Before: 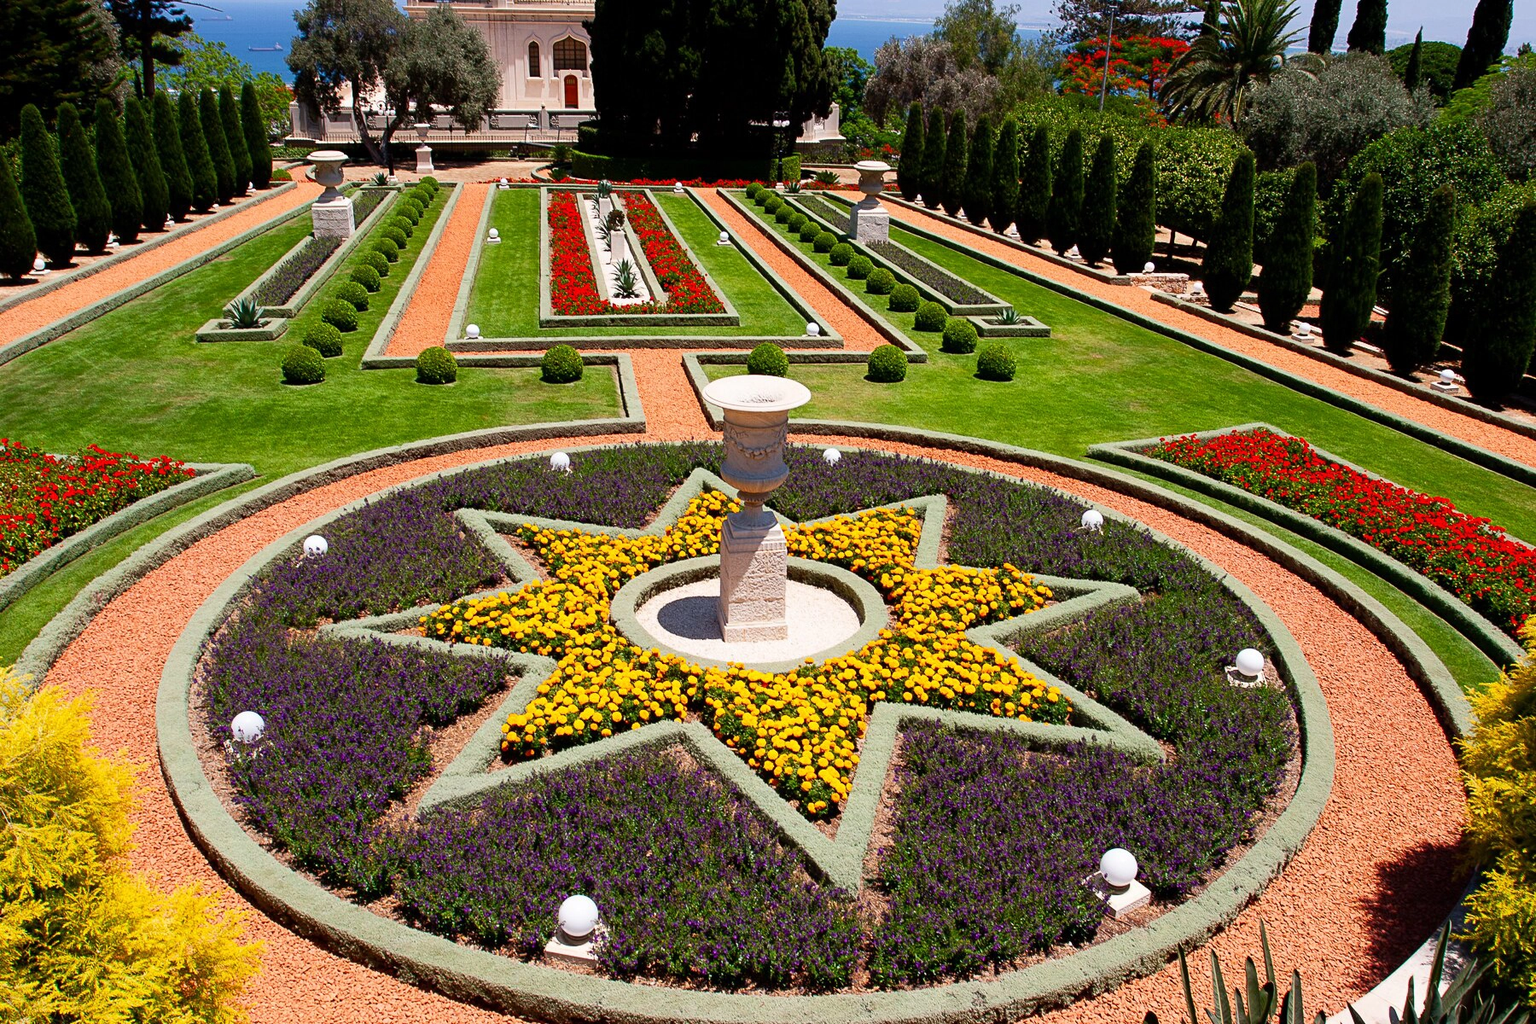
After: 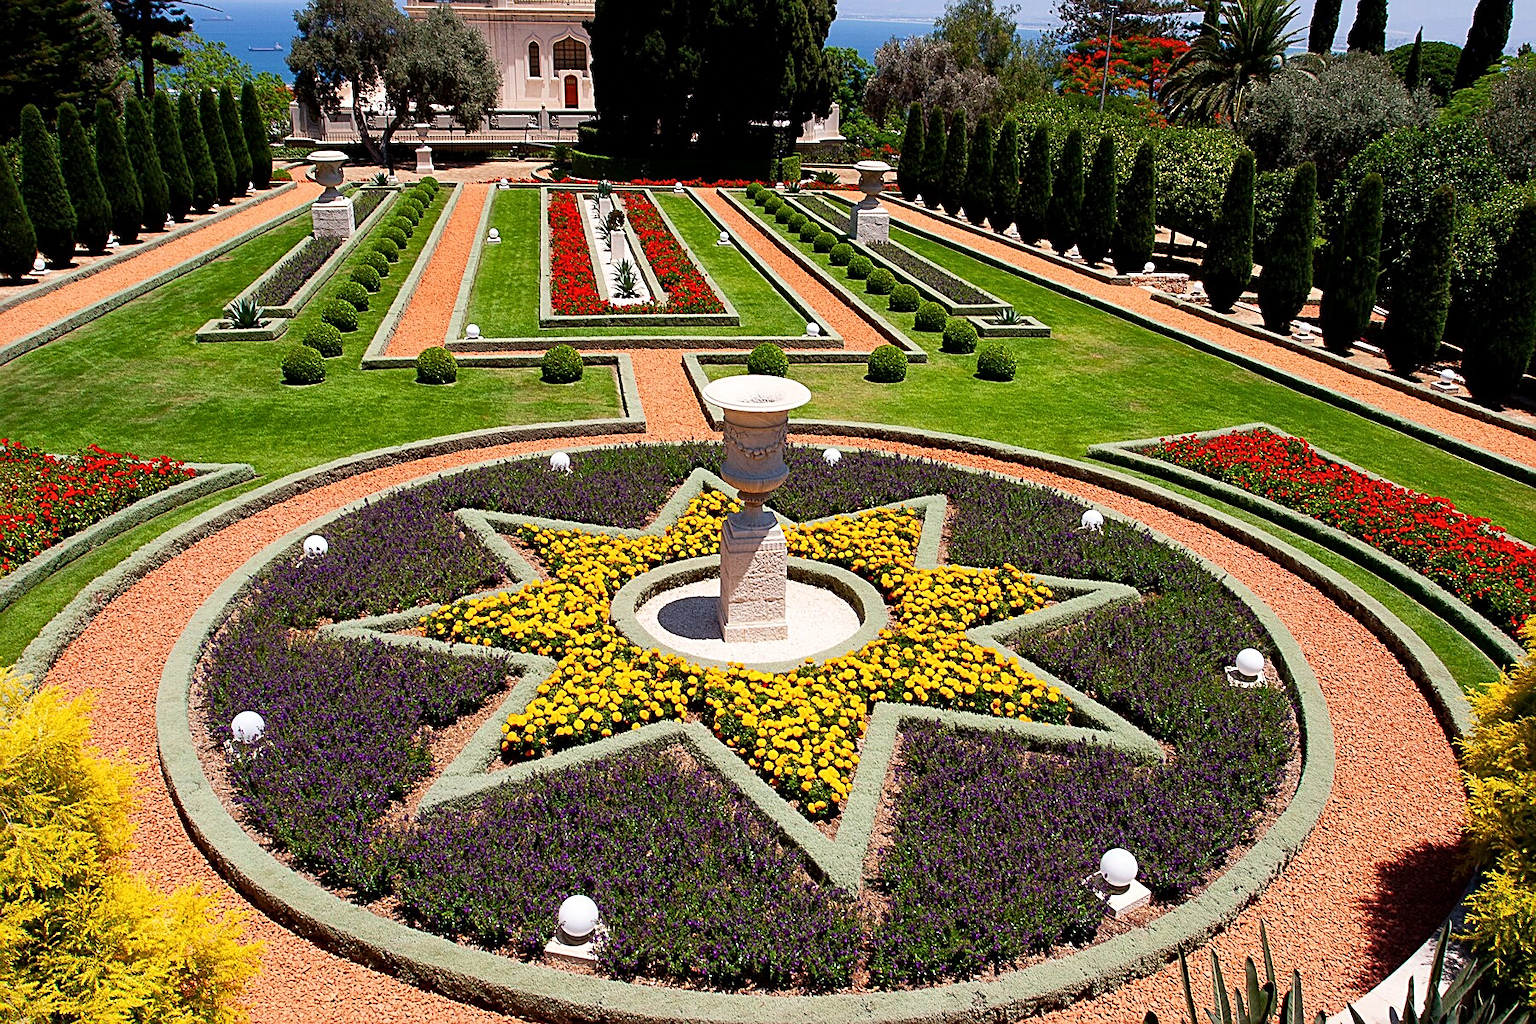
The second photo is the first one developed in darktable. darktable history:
sharpen: on, module defaults
local contrast: mode bilateral grid, contrast 20, coarseness 50, detail 120%, midtone range 0.2
